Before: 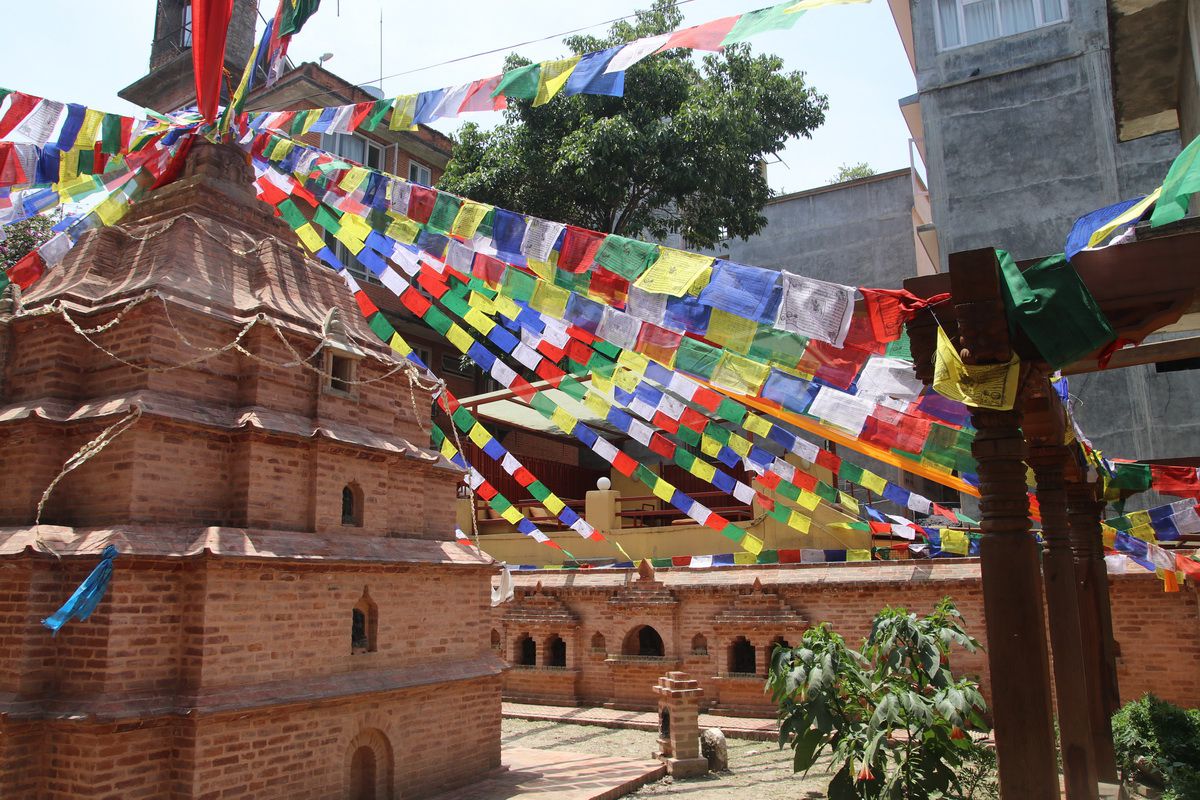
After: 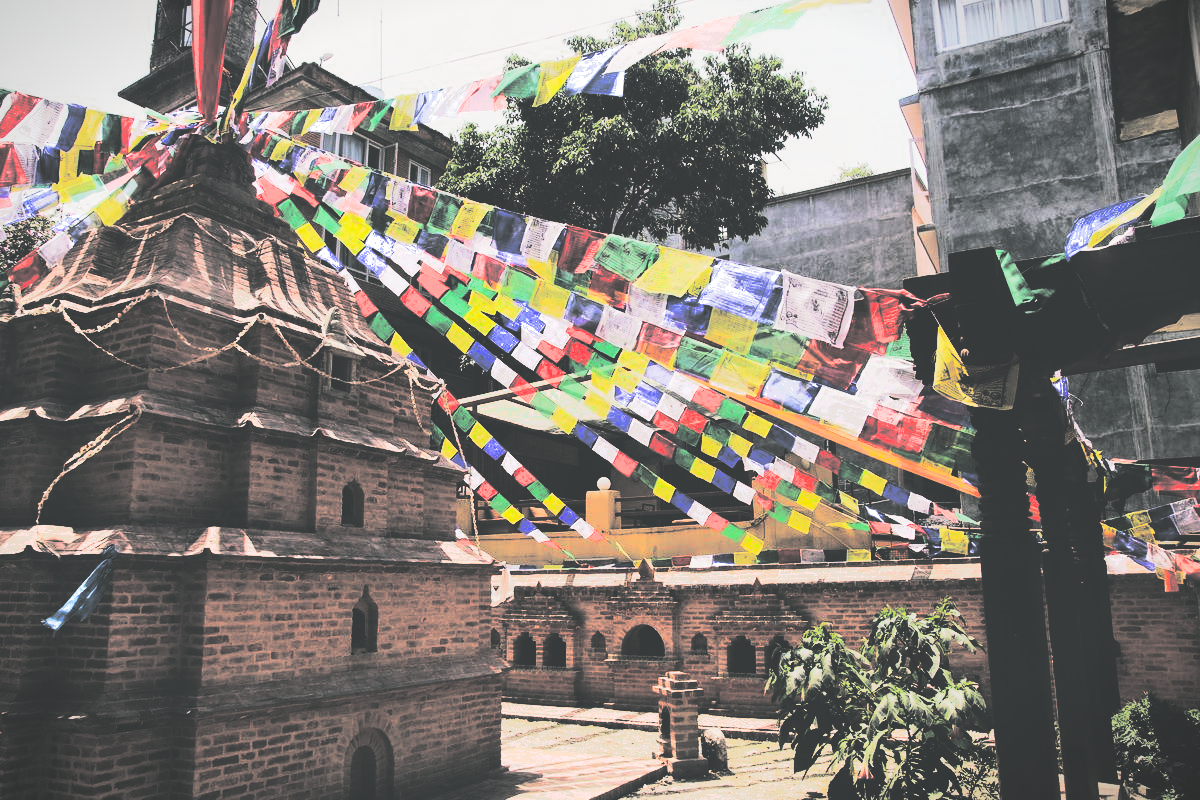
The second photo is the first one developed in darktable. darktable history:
exposure: black level correction -0.071, exposure 0.5 EV, compensate highlight preservation false
vibrance: vibrance 20%
vignetting: fall-off start 100%, fall-off radius 64.94%, automatic ratio true, unbound false
contrast brightness saturation: contrast 0.5, saturation -0.1
tone curve: curves: ch0 [(0, 0.172) (1, 0.91)], color space Lab, independent channels, preserve colors none
base curve: curves: ch0 [(0, 0.036) (0.083, 0.04) (0.804, 1)], preserve colors none
split-toning: shadows › hue 190.8°, shadows › saturation 0.05, highlights › hue 54°, highlights › saturation 0.05, compress 0%
color correction: highlights a* 5.81, highlights b* 4.84
